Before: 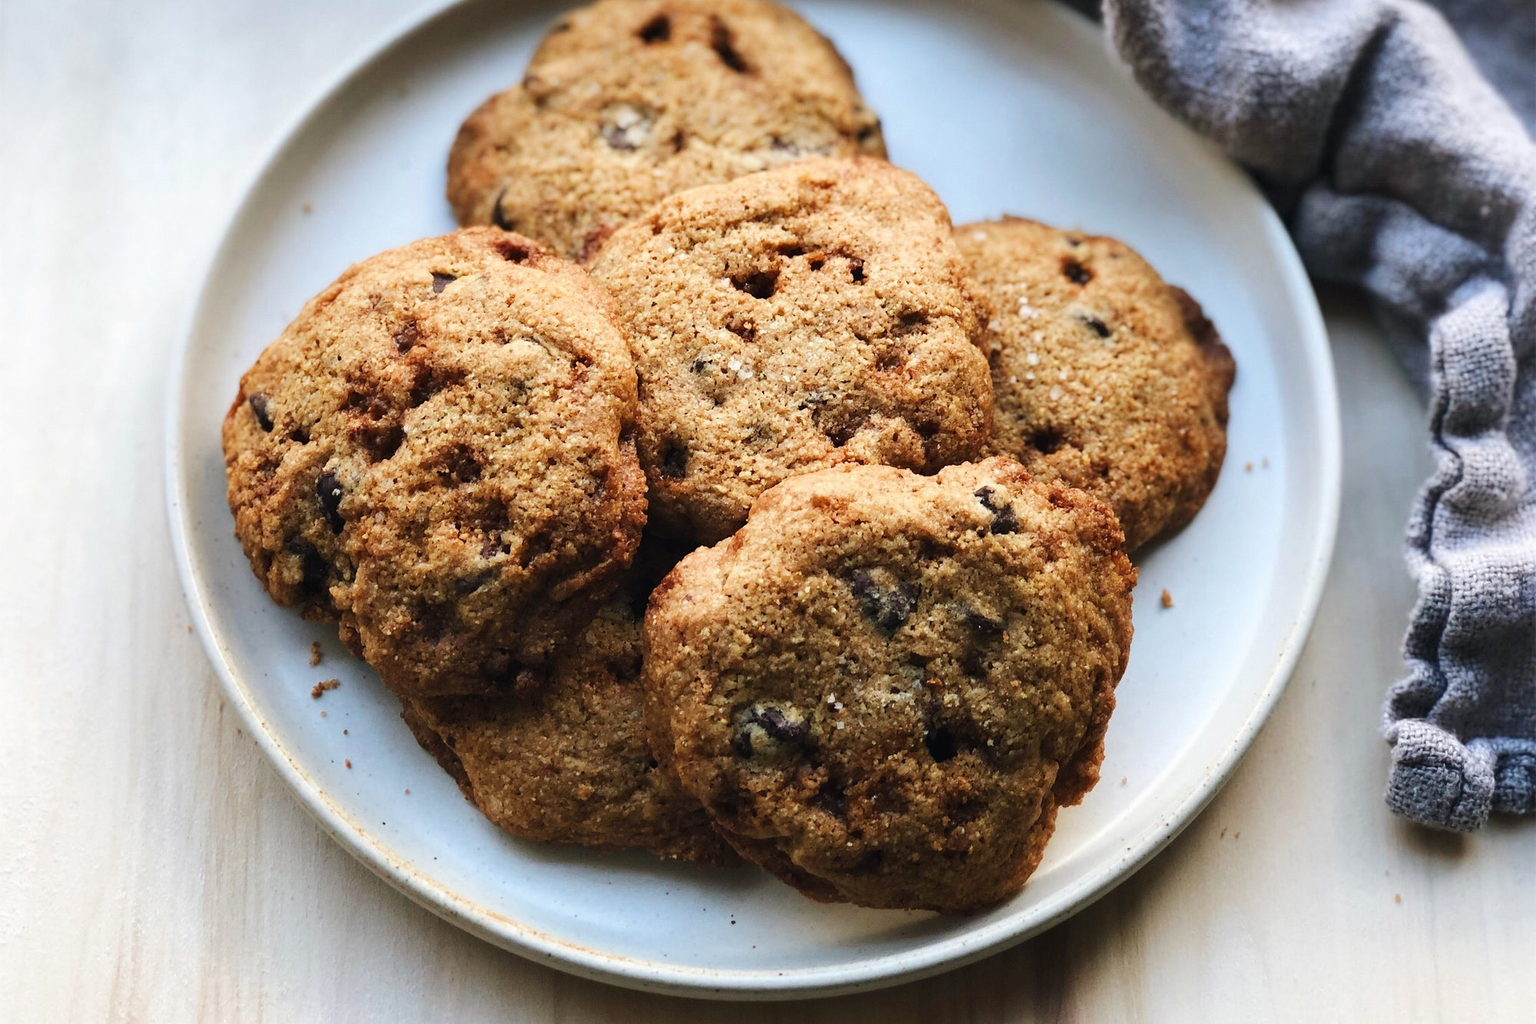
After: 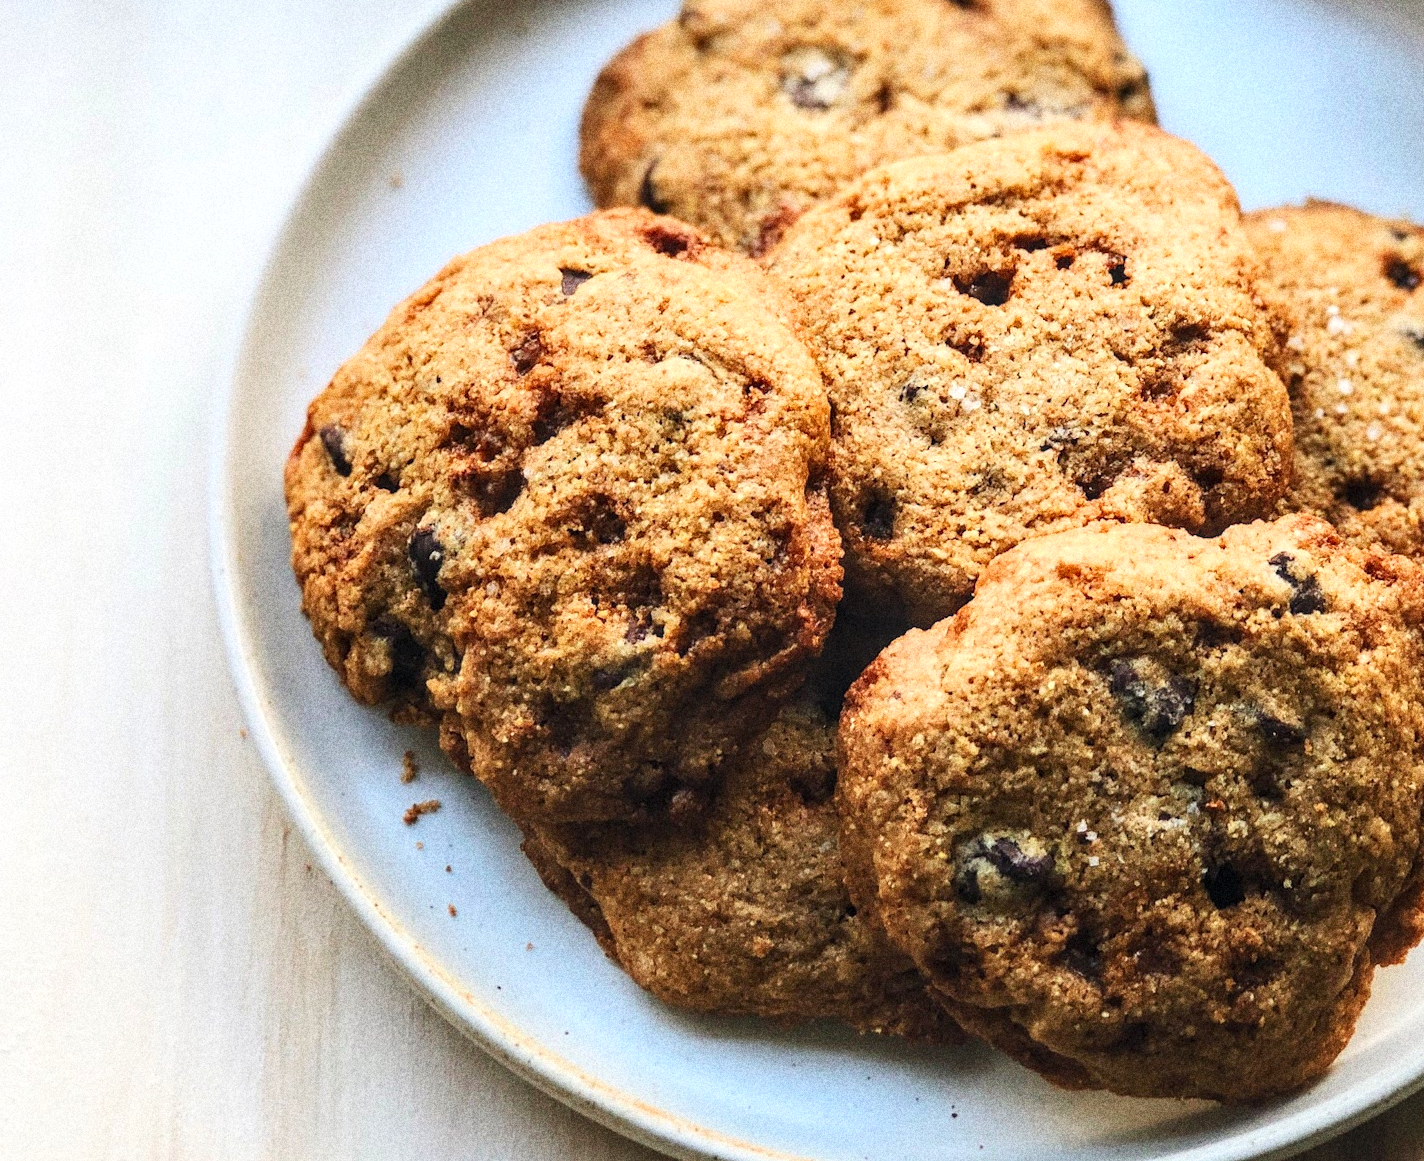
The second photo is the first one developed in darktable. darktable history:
rotate and perspective: rotation 0.174°, lens shift (vertical) 0.013, lens shift (horizontal) 0.019, shear 0.001, automatic cropping original format, crop left 0.007, crop right 0.991, crop top 0.016, crop bottom 0.997
contrast brightness saturation: contrast 0.2, brightness 0.16, saturation 0.22
local contrast: on, module defaults
grain: coarseness 14.49 ISO, strength 48.04%, mid-tones bias 35%
crop: top 5.803%, right 27.864%, bottom 5.804%
